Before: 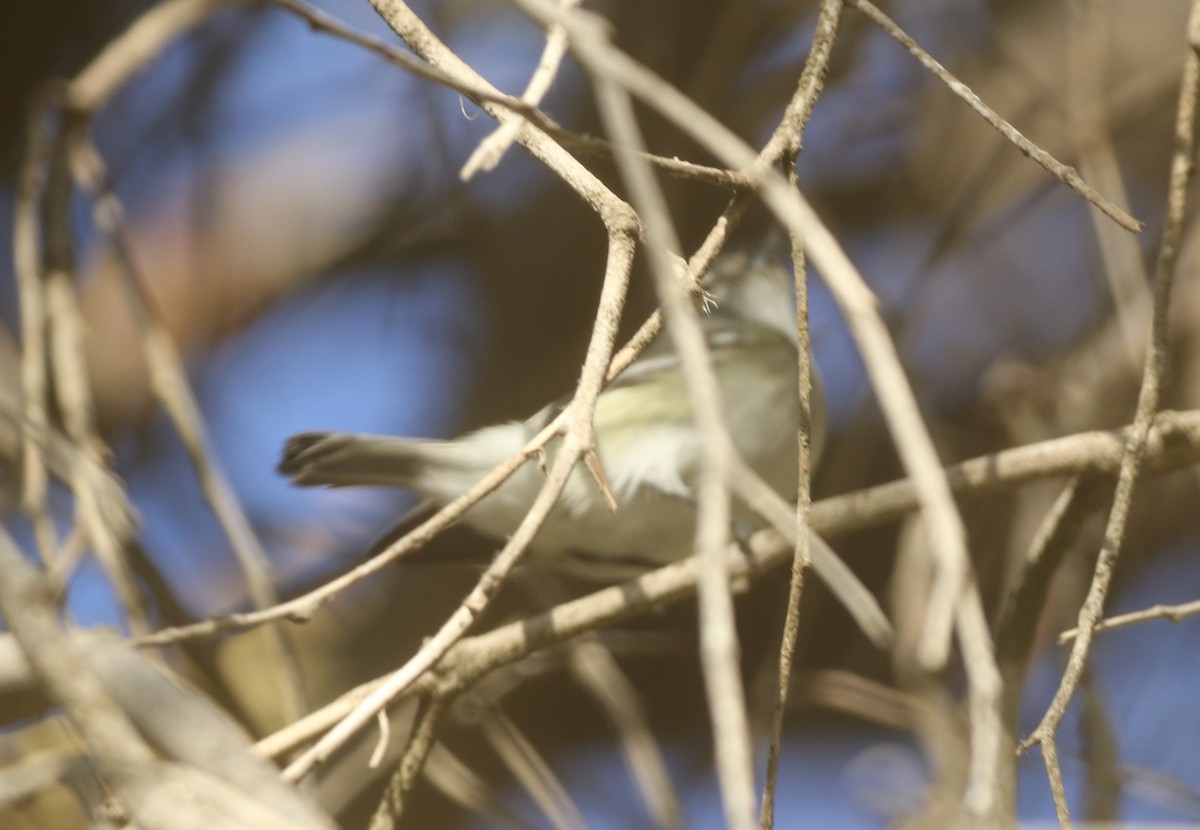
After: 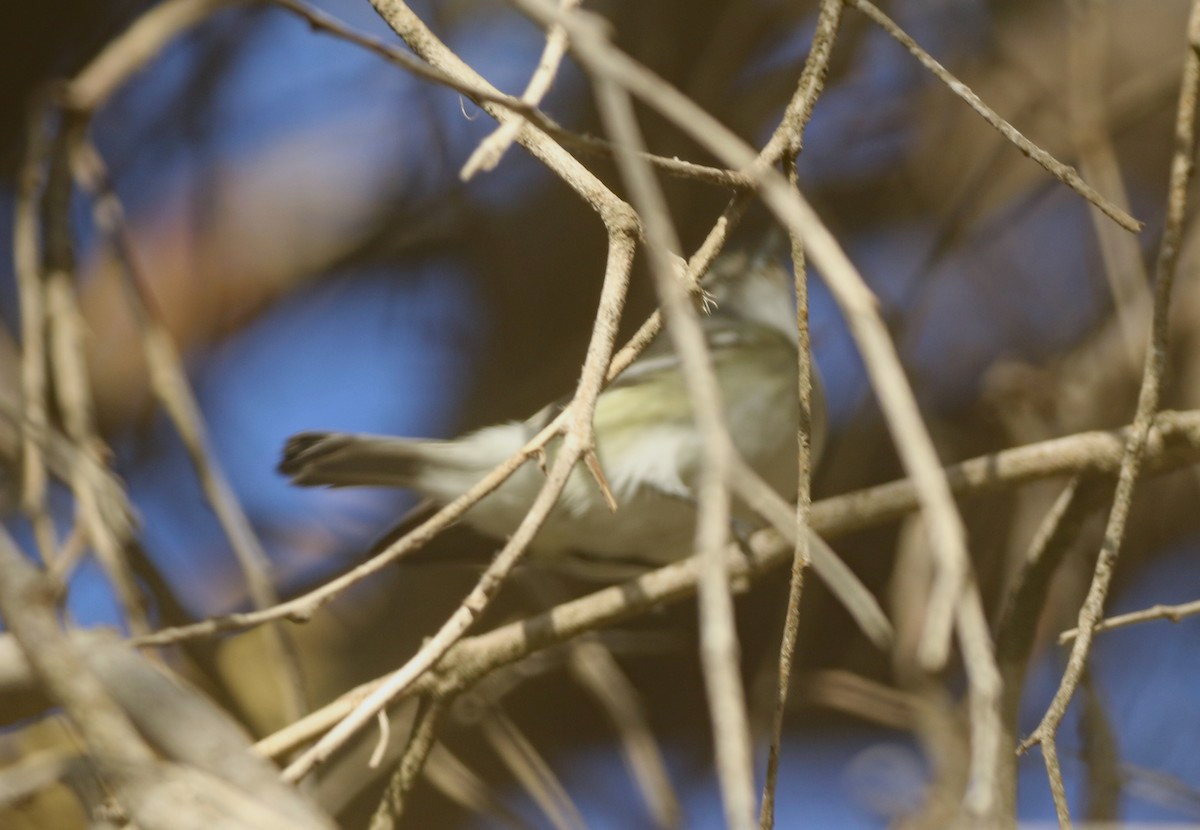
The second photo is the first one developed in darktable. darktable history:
shadows and highlights: radius 120.14, shadows 21.62, white point adjustment -9.65, highlights -12.7, soften with gaussian
haze removal: compatibility mode true, adaptive false
